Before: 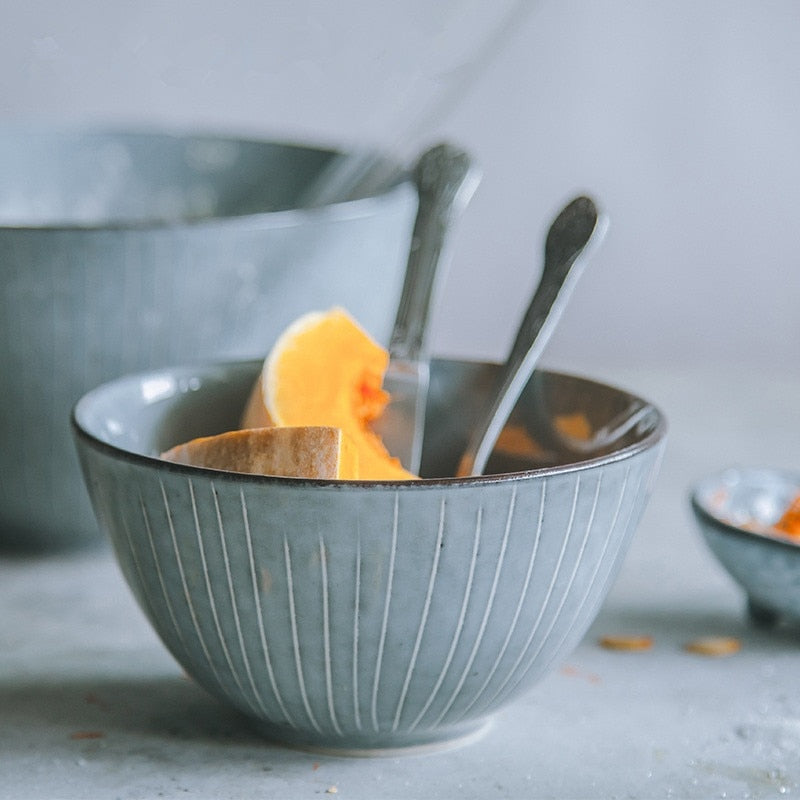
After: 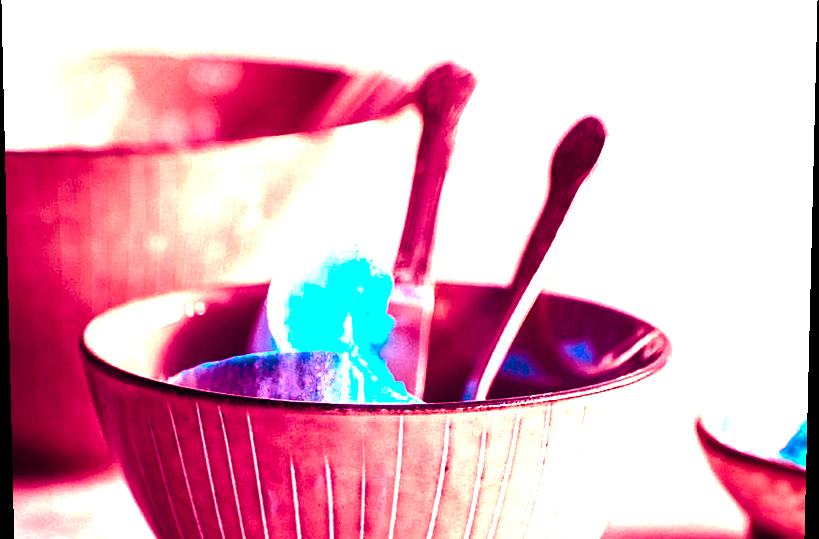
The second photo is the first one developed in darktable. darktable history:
color balance rgb: shadows lift › luminance -18.76%, shadows lift › chroma 35.44%, power › luminance -3.76%, power › hue 142.17°, highlights gain › chroma 7.5%, highlights gain › hue 184.75°, global offset › luminance -0.52%, global offset › chroma 0.91%, global offset › hue 173.36°, shadows fall-off 300%, white fulcrum 2 EV, highlights fall-off 300%, linear chroma grading › shadows 17.19%, linear chroma grading › highlights 61.12%, linear chroma grading › global chroma 50%, hue shift -150.52°, perceptual brilliance grading › global brilliance 12%, mask middle-gray fulcrum 100%, contrast gray fulcrum 38.43%, contrast 35.15%, saturation formula JzAzBz (2021)
crop: top 11.166%, bottom 22.168%
color correction: highlights a* -0.137, highlights b* -5.91, shadows a* -0.137, shadows b* -0.137
exposure: black level correction 0, exposure 1.2 EV, compensate exposure bias true, compensate highlight preservation false
contrast brightness saturation: brightness -0.09
rotate and perspective: lens shift (vertical) 0.048, lens shift (horizontal) -0.024, automatic cropping off
